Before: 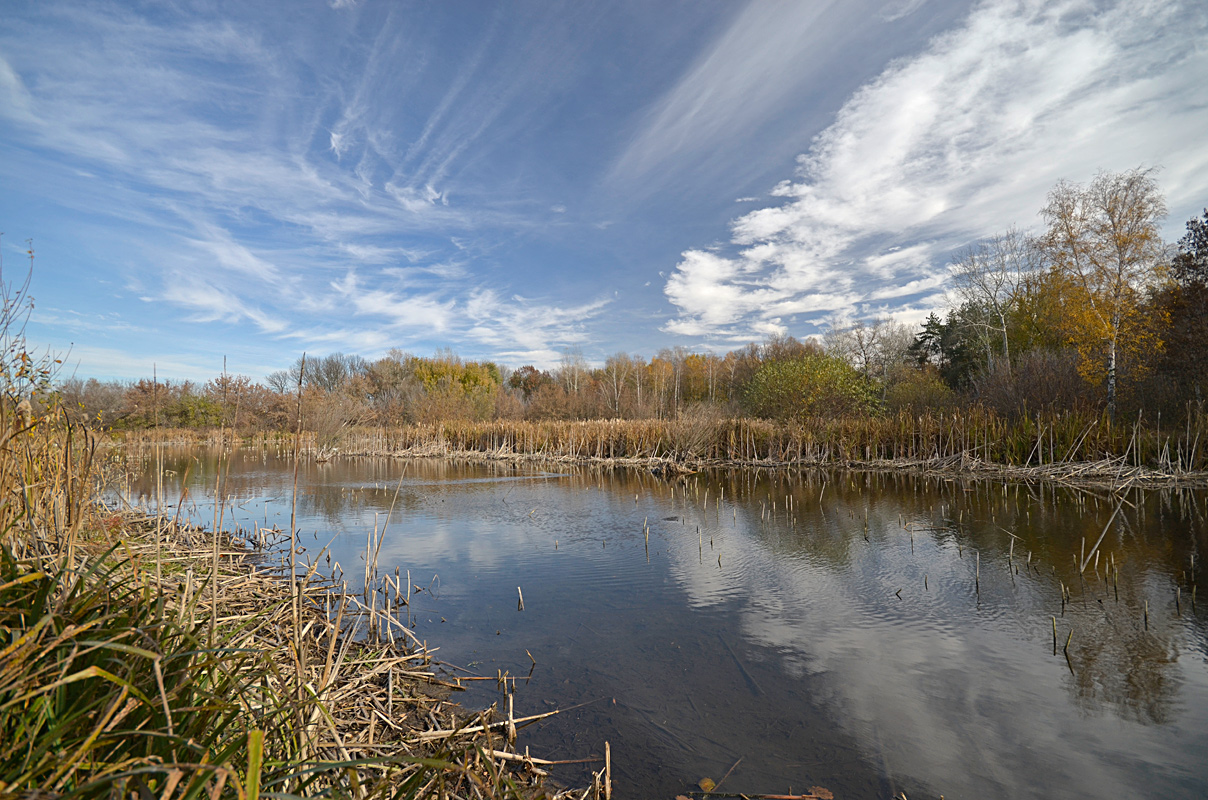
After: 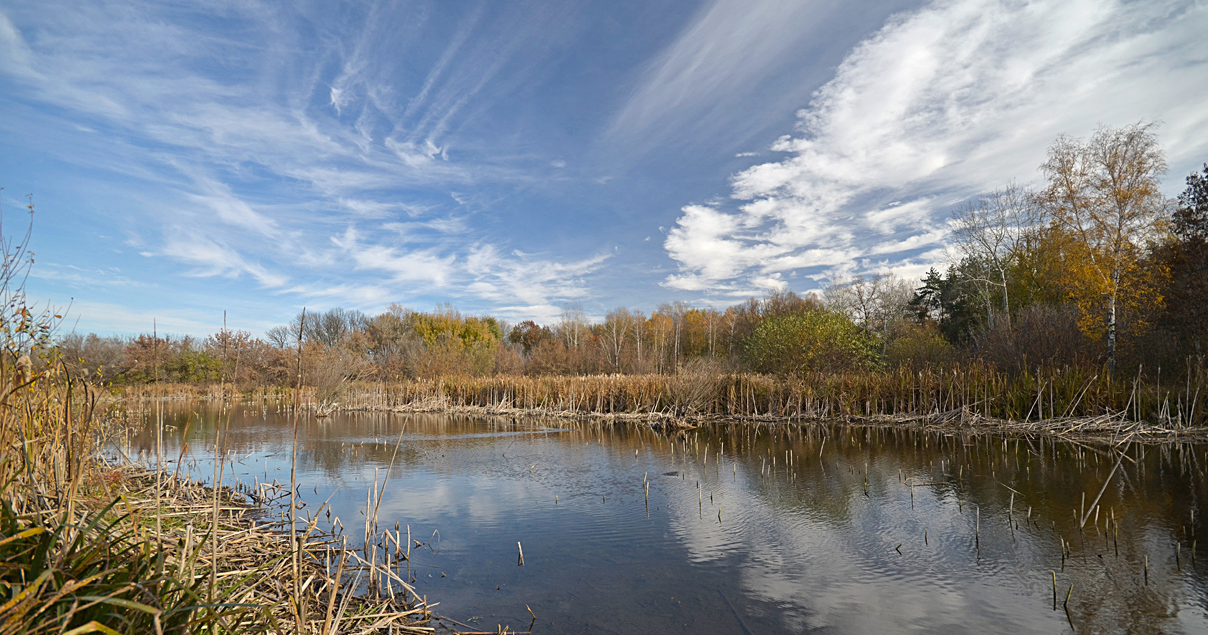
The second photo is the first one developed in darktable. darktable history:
tone curve: curves: ch0 [(0, 0) (0.266, 0.247) (0.741, 0.751) (1, 1)], preserve colors none
crop and rotate: top 5.657%, bottom 14.844%
